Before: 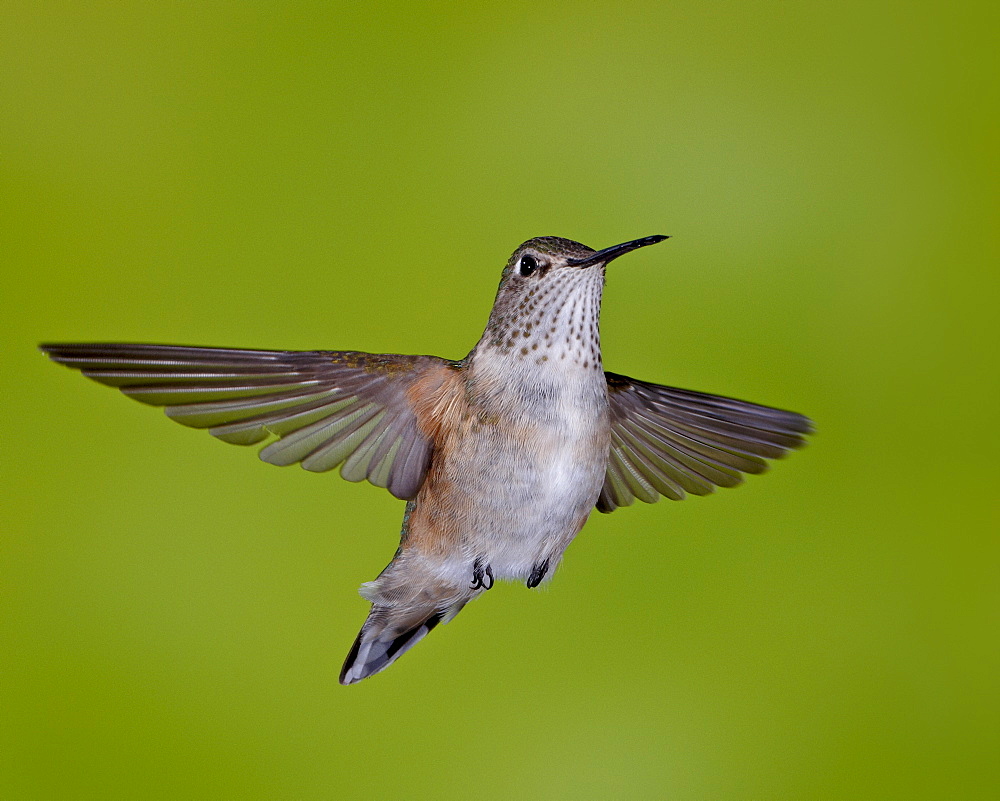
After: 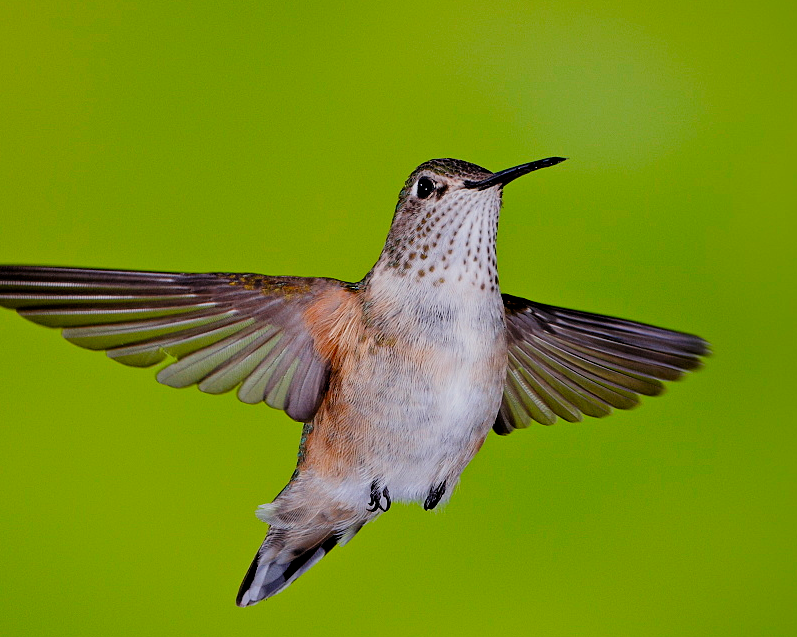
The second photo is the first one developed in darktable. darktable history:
filmic rgb: middle gray luminance 28.77%, black relative exposure -10.24 EV, white relative exposure 5.47 EV, target black luminance 0%, hardness 3.95, latitude 1.41%, contrast 1.129, highlights saturation mix 4.79%, shadows ↔ highlights balance 15%, color science v4 (2020)
crop and rotate: left 10.342%, top 9.796%, right 9.867%, bottom 10.599%
